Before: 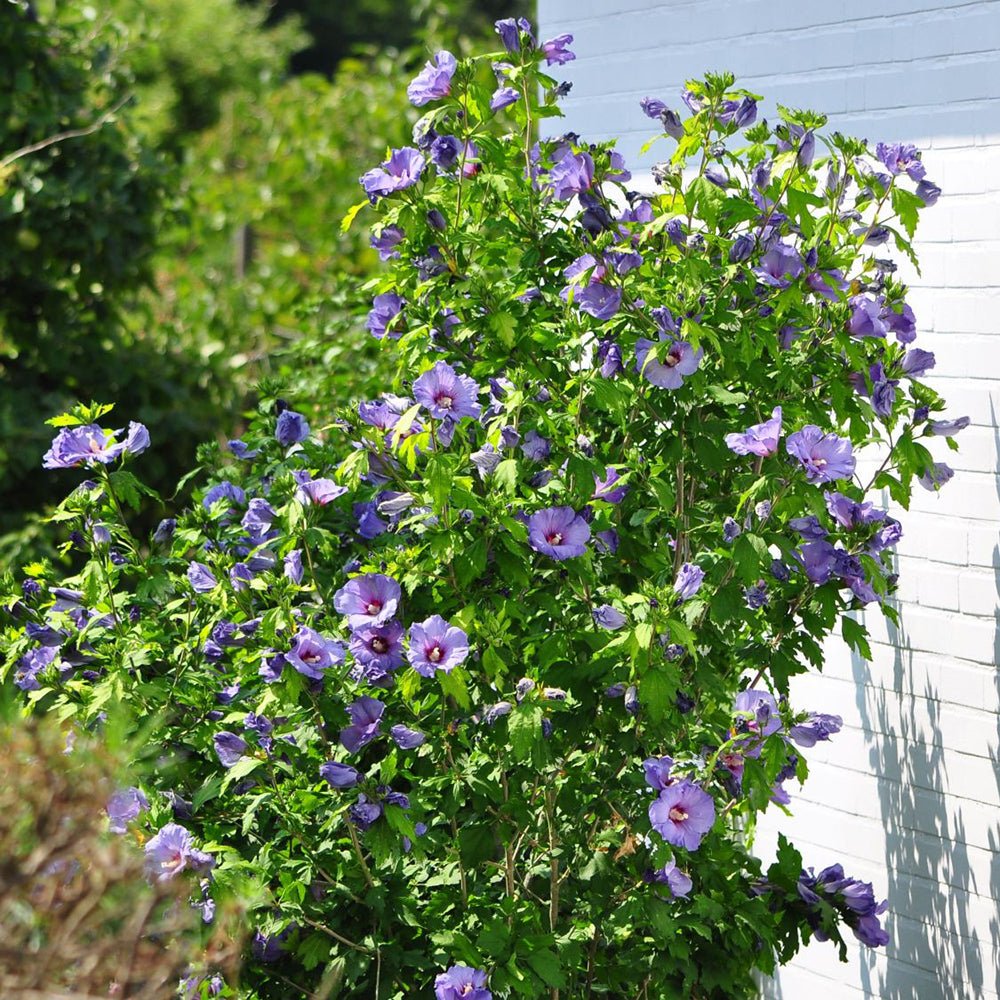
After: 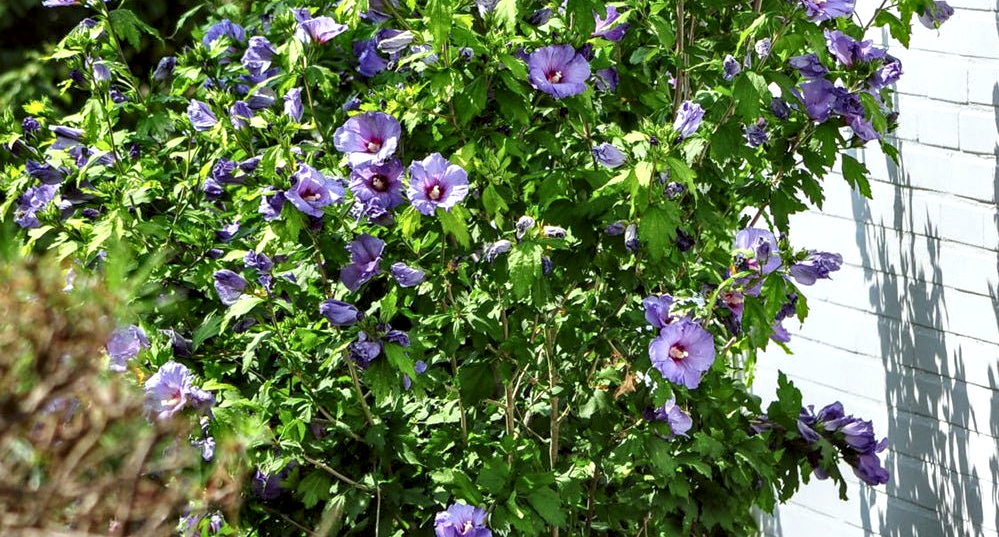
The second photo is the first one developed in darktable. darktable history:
local contrast: on, module defaults
crop and rotate: top 46.237%
color correction: highlights a* -2.73, highlights b* -2.09, shadows a* 2.41, shadows b* 2.73
contrast equalizer: y [[0.535, 0.543, 0.548, 0.548, 0.542, 0.532], [0.5 ×6], [0.5 ×6], [0 ×6], [0 ×6]]
